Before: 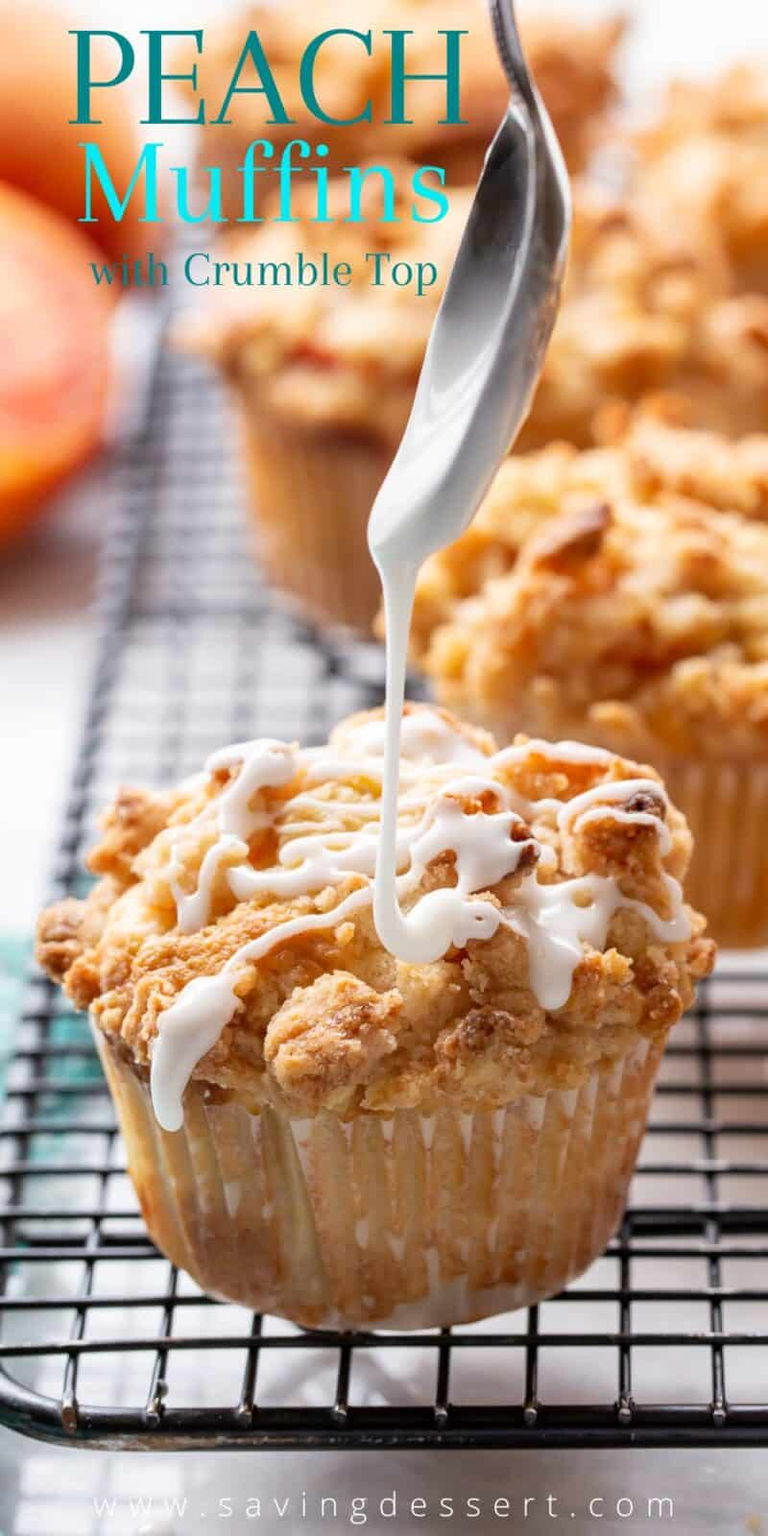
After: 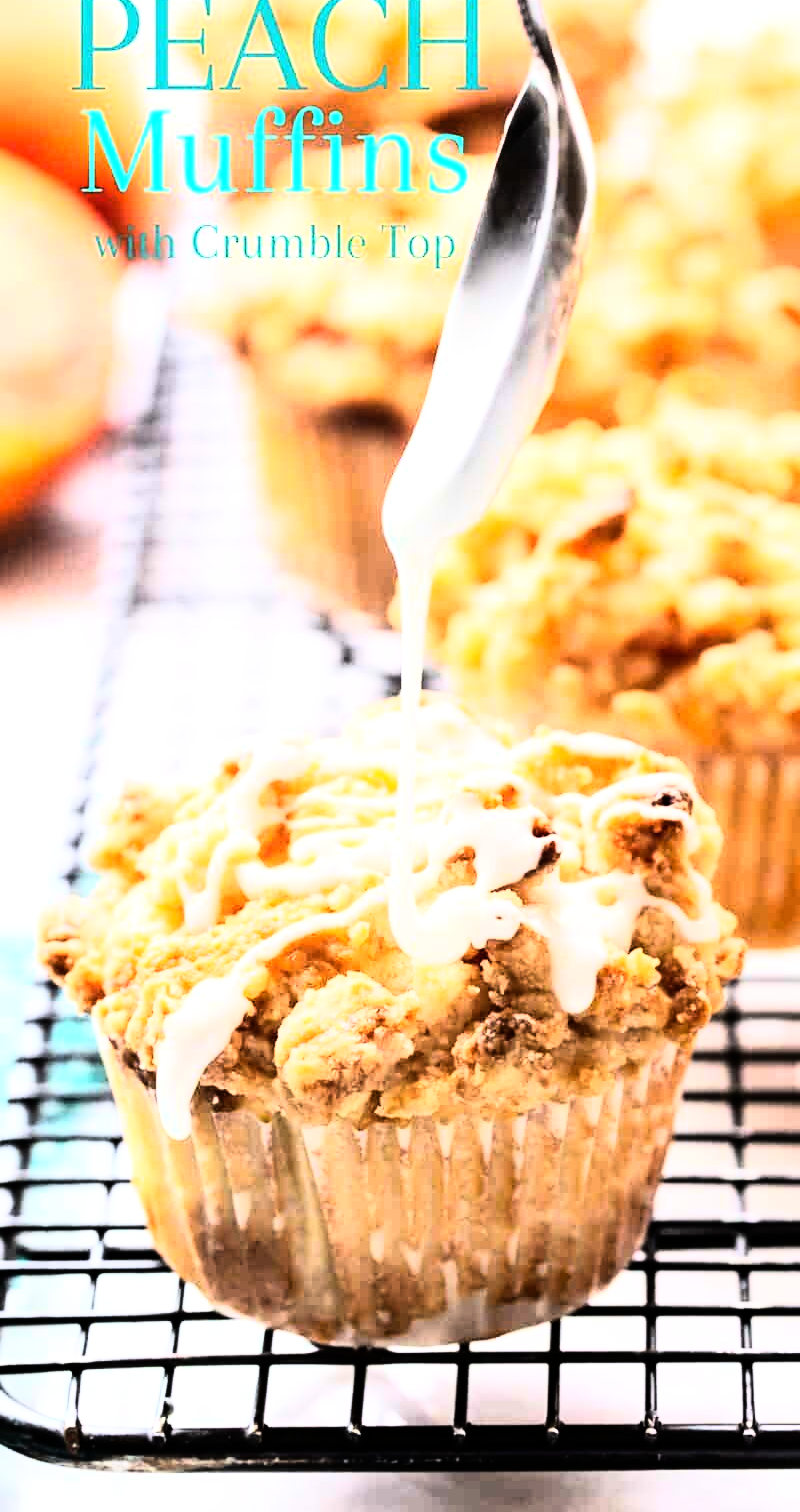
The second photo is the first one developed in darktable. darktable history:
exposure: compensate highlight preservation false
tone equalizer: -8 EV -0.75 EV, -7 EV -0.7 EV, -6 EV -0.6 EV, -5 EV -0.4 EV, -3 EV 0.4 EV, -2 EV 0.6 EV, -1 EV 0.7 EV, +0 EV 0.75 EV, edges refinement/feathering 500, mask exposure compensation -1.57 EV, preserve details no
rgb curve: curves: ch0 [(0, 0) (0.21, 0.15) (0.24, 0.21) (0.5, 0.75) (0.75, 0.96) (0.89, 0.99) (1, 1)]; ch1 [(0, 0.02) (0.21, 0.13) (0.25, 0.2) (0.5, 0.67) (0.75, 0.9) (0.89, 0.97) (1, 1)]; ch2 [(0, 0.02) (0.21, 0.13) (0.25, 0.2) (0.5, 0.67) (0.75, 0.9) (0.89, 0.97) (1, 1)], compensate middle gray true
crop and rotate: top 2.479%, bottom 3.018%
